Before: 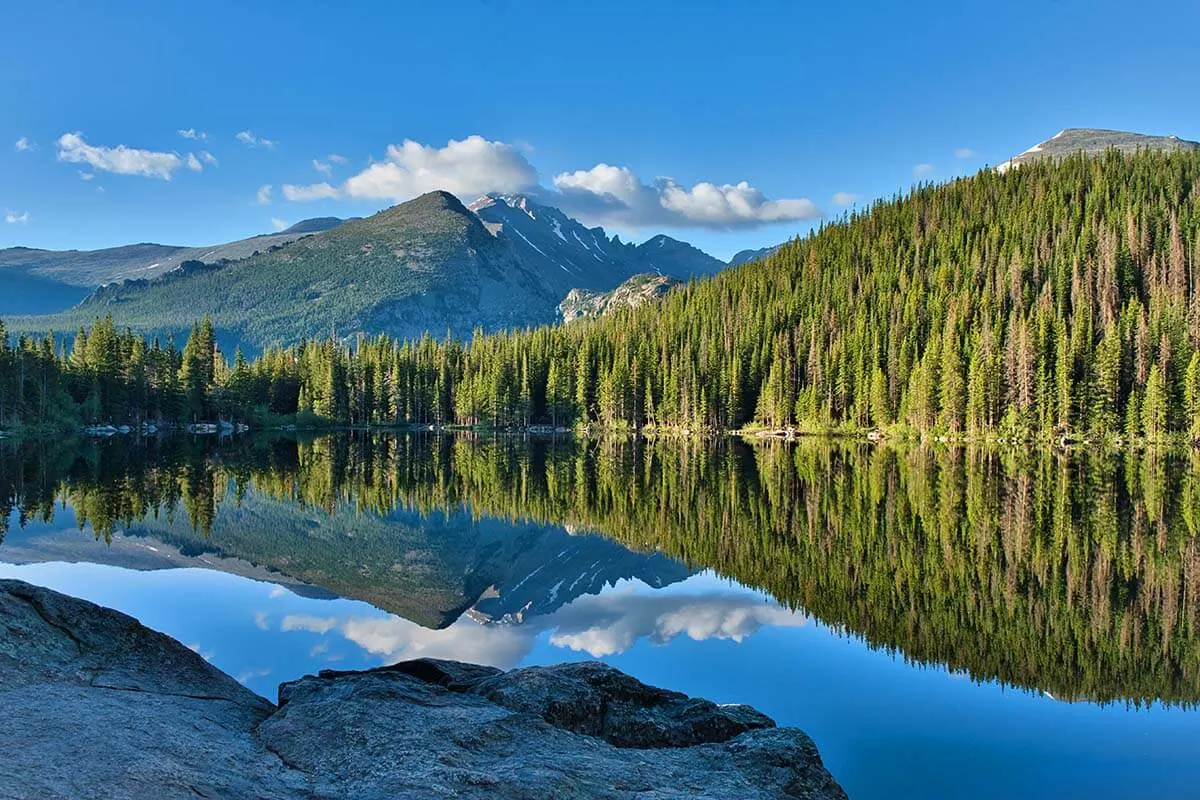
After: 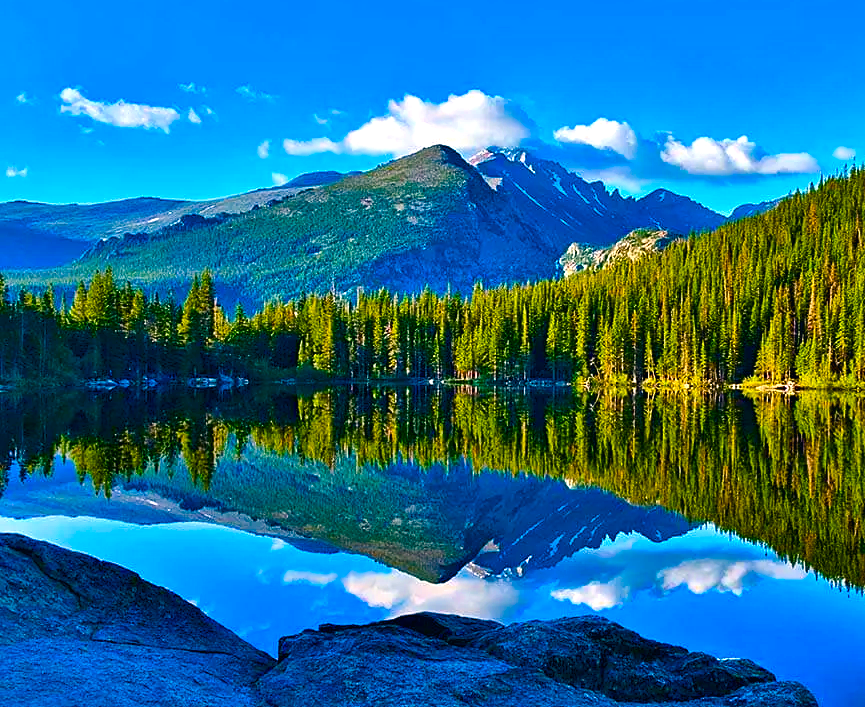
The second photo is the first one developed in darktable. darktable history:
color correction: highlights a* 5.45, highlights b* 5.34, shadows a* -4.21, shadows b* -5.12
color balance rgb: highlights gain › chroma 0.155%, highlights gain › hue 330.17°, linear chroma grading › global chroma 24.79%, perceptual saturation grading › global saturation 40.825%, perceptual saturation grading › highlights -25.82%, perceptual saturation grading › mid-tones 35.696%, perceptual saturation grading › shadows 35.954%, perceptual brilliance grading › global brilliance 10.151%, global vibrance 25.143%
shadows and highlights: shadows 36.89, highlights -27.66, soften with gaussian
exposure: exposure 0.299 EV, compensate highlight preservation false
sharpen: amount 0.214
crop: top 5.761%, right 27.855%, bottom 5.774%
contrast brightness saturation: contrast 0.119, brightness -0.124, saturation 0.204
color zones: curves: ch0 [(0, 0.444) (0.143, 0.442) (0.286, 0.441) (0.429, 0.441) (0.571, 0.441) (0.714, 0.441) (0.857, 0.442) (1, 0.444)]
